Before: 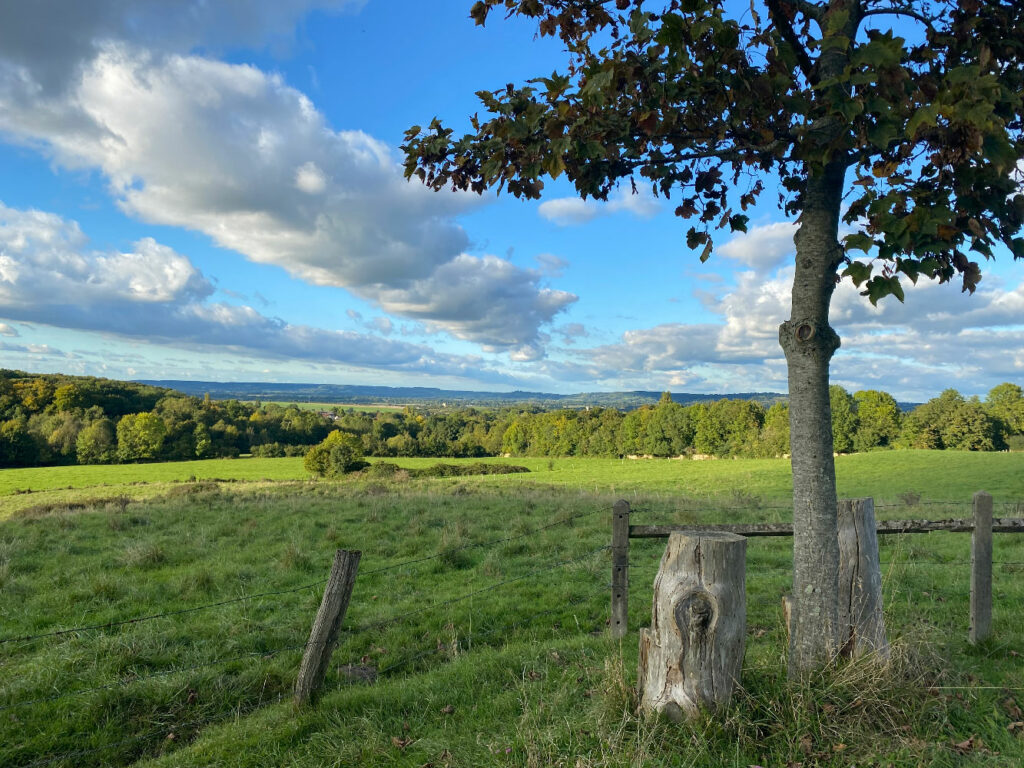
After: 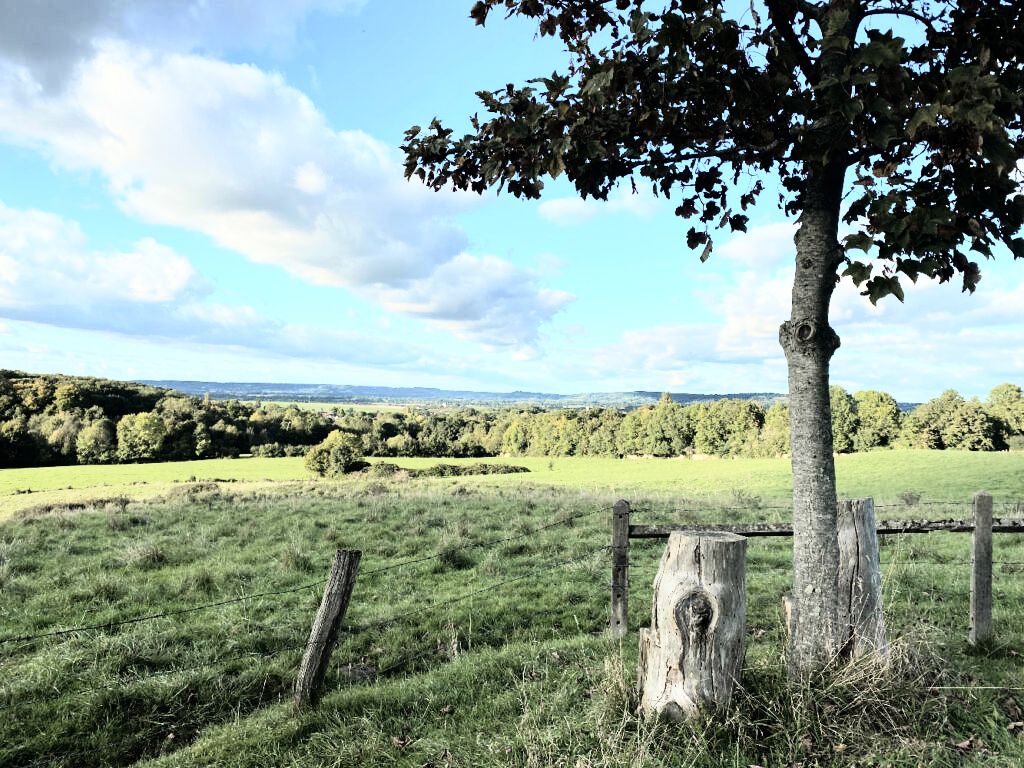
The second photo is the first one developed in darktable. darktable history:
color zones: curves: ch0 [(0, 0.559) (0.153, 0.551) (0.229, 0.5) (0.429, 0.5) (0.571, 0.5) (0.714, 0.5) (0.857, 0.5) (1, 0.559)]; ch1 [(0, 0.417) (0.112, 0.336) (0.213, 0.26) (0.429, 0.34) (0.571, 0.35) (0.683, 0.331) (0.857, 0.344) (1, 0.417)]
rgb curve: curves: ch0 [(0, 0) (0.21, 0.15) (0.24, 0.21) (0.5, 0.75) (0.75, 0.96) (0.89, 0.99) (1, 1)]; ch1 [(0, 0.02) (0.21, 0.13) (0.25, 0.2) (0.5, 0.67) (0.75, 0.9) (0.89, 0.97) (1, 1)]; ch2 [(0, 0.02) (0.21, 0.13) (0.25, 0.2) (0.5, 0.67) (0.75, 0.9) (0.89, 0.97) (1, 1)], compensate middle gray true
